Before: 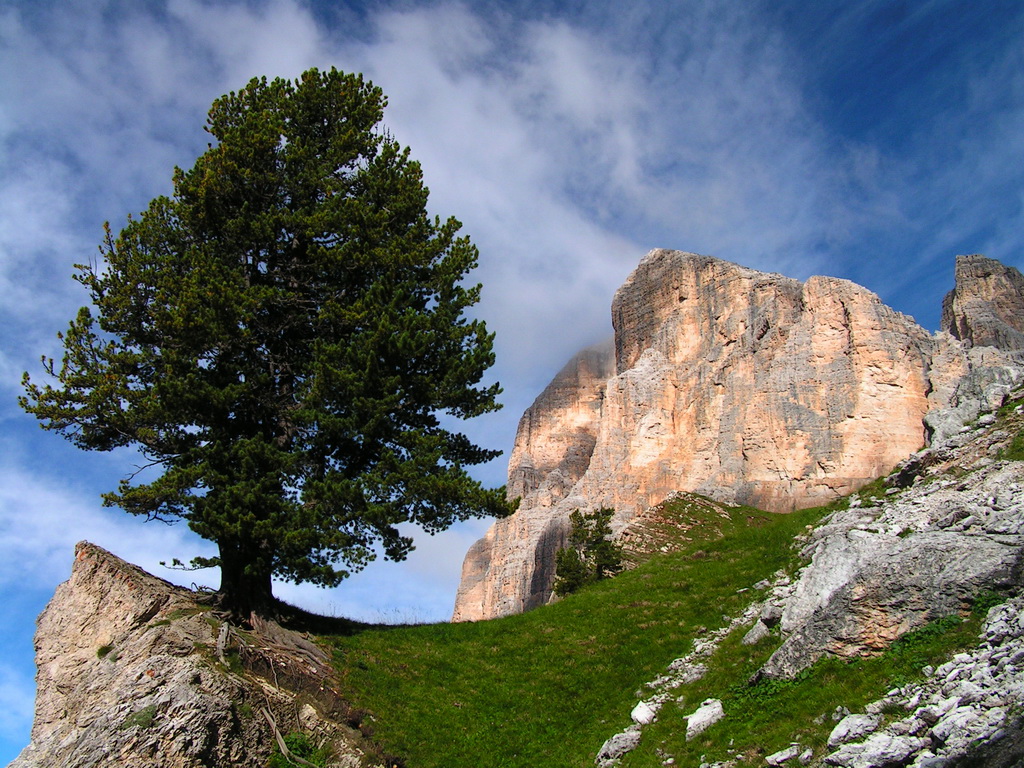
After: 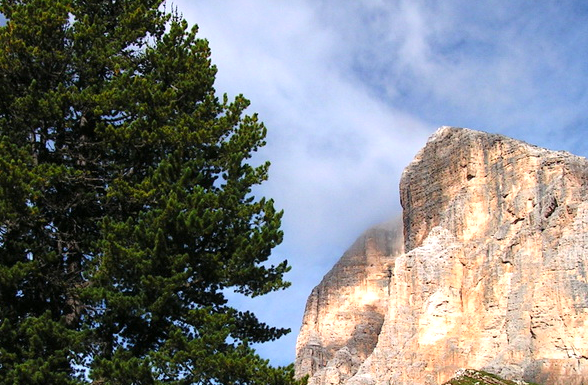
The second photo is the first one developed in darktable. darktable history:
exposure: exposure 0.562 EV, compensate highlight preservation false
crop: left 20.753%, top 15.901%, right 21.729%, bottom 33.89%
